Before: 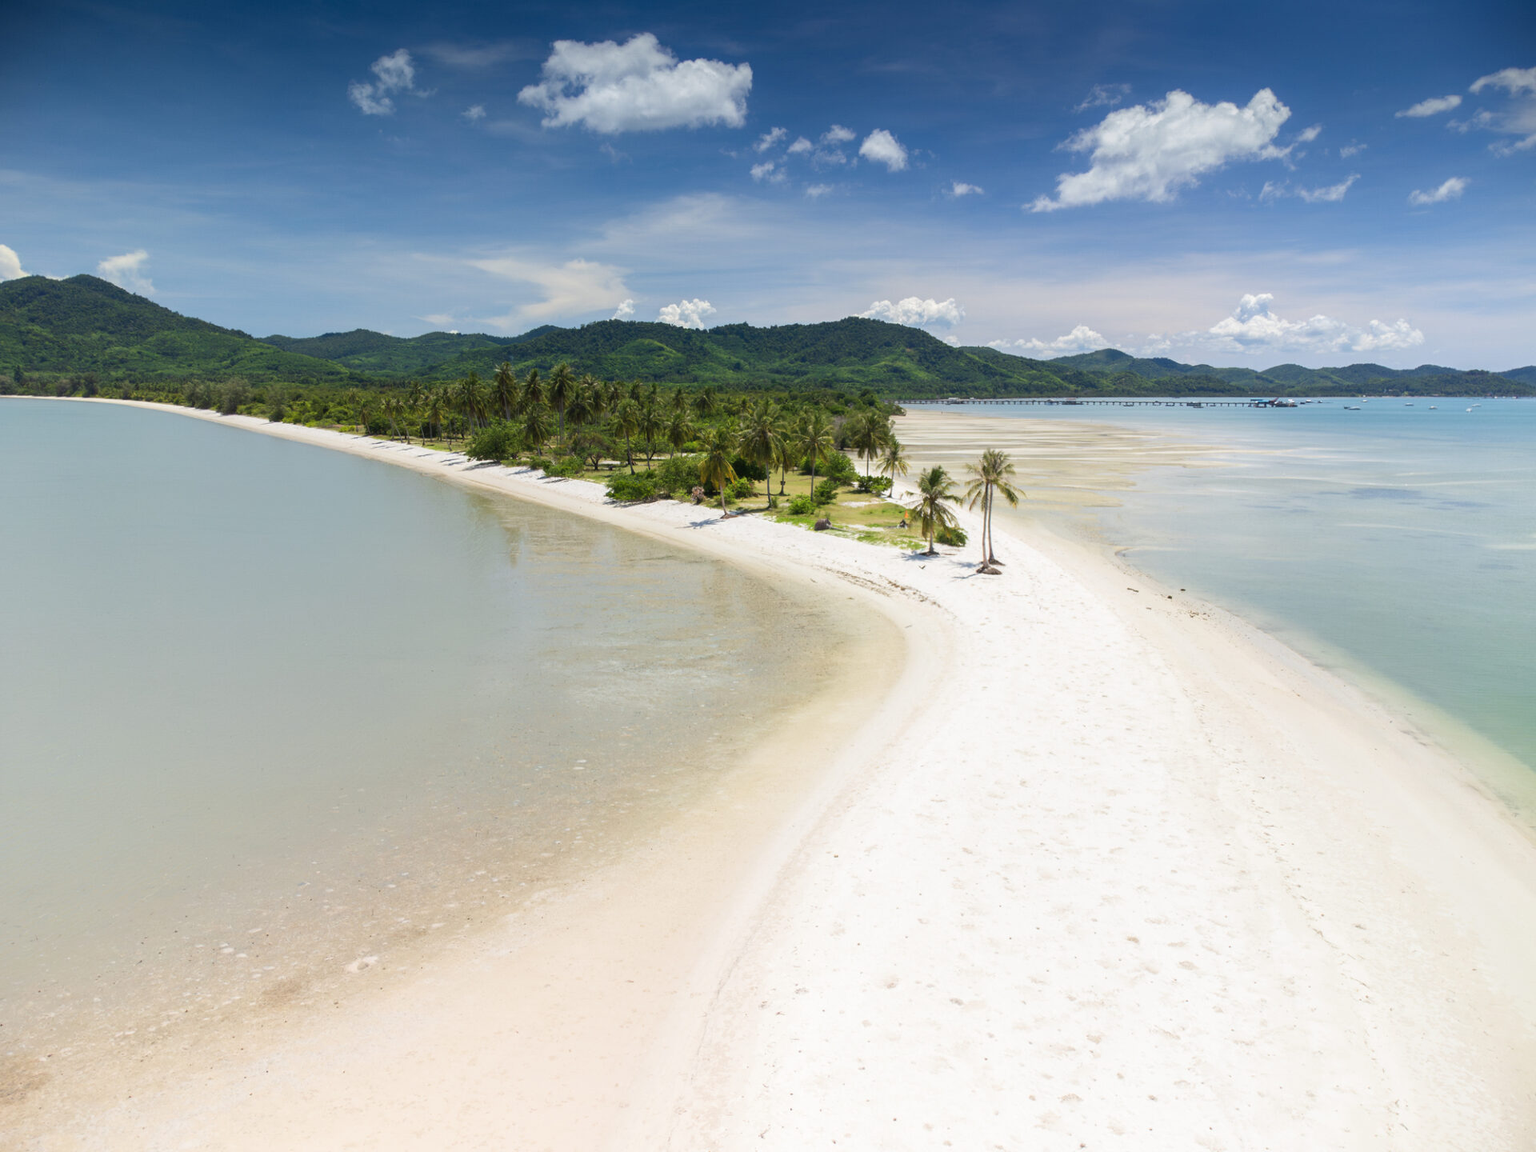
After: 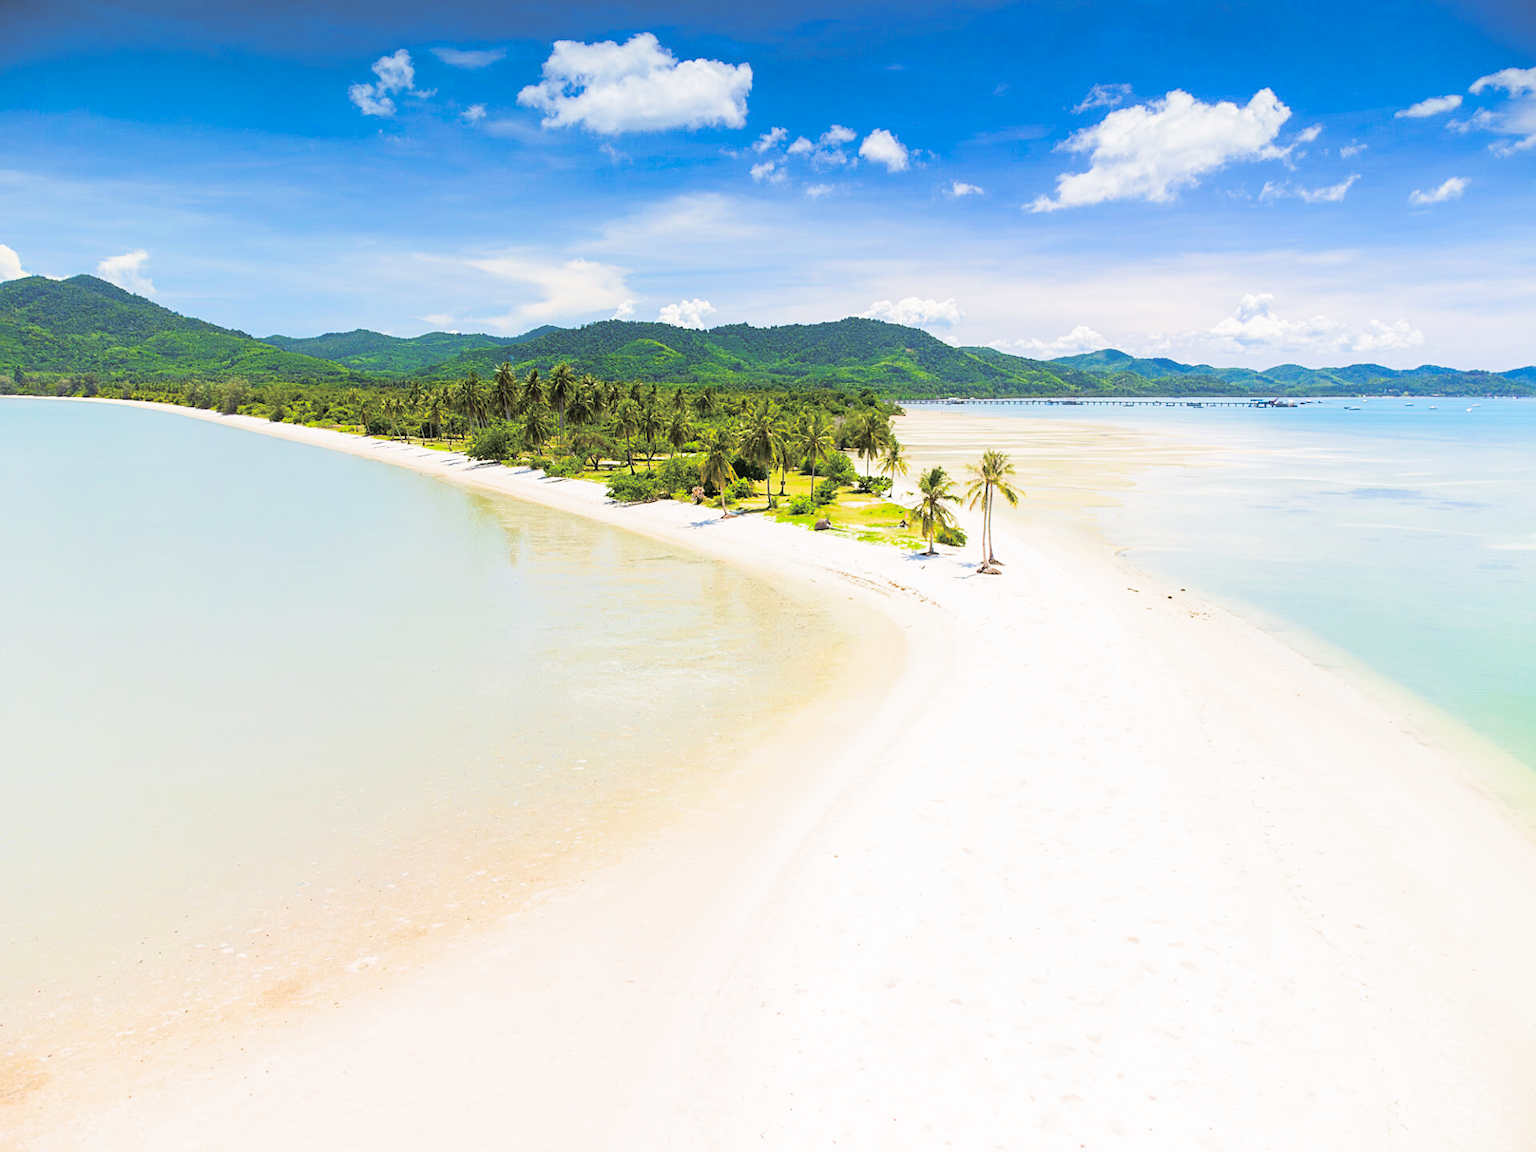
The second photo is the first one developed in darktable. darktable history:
split-toning: shadows › hue 36°, shadows › saturation 0.05, highlights › hue 10.8°, highlights › saturation 0.15, compress 40%
exposure: black level correction 0, exposure 1.2 EV, compensate highlight preservation false
sharpen: on, module defaults
color balance rgb: linear chroma grading › shadows 10%, linear chroma grading › highlights 10%, linear chroma grading › global chroma 15%, linear chroma grading › mid-tones 15%, perceptual saturation grading › global saturation 40%, perceptual saturation grading › highlights -25%, perceptual saturation grading › mid-tones 35%, perceptual saturation grading › shadows 35%, perceptual brilliance grading › global brilliance 11.29%, global vibrance 11.29%
filmic rgb: black relative exposure -7.65 EV, white relative exposure 4.56 EV, hardness 3.61
